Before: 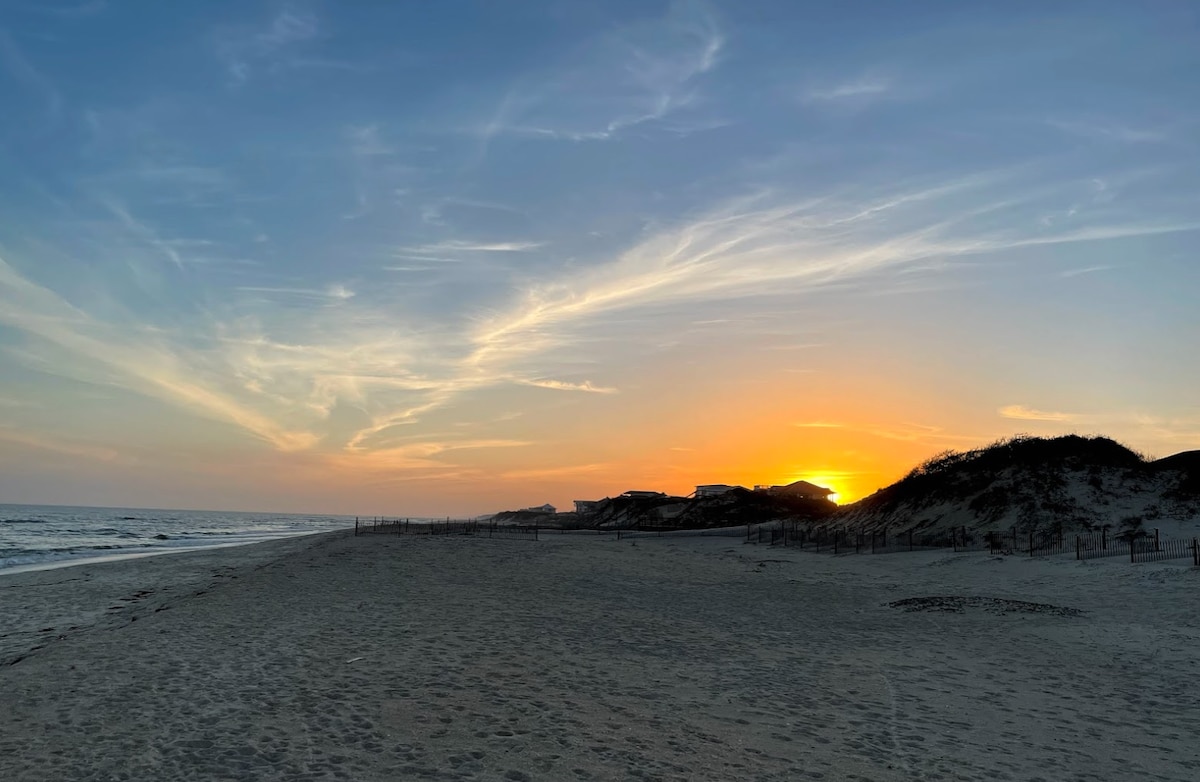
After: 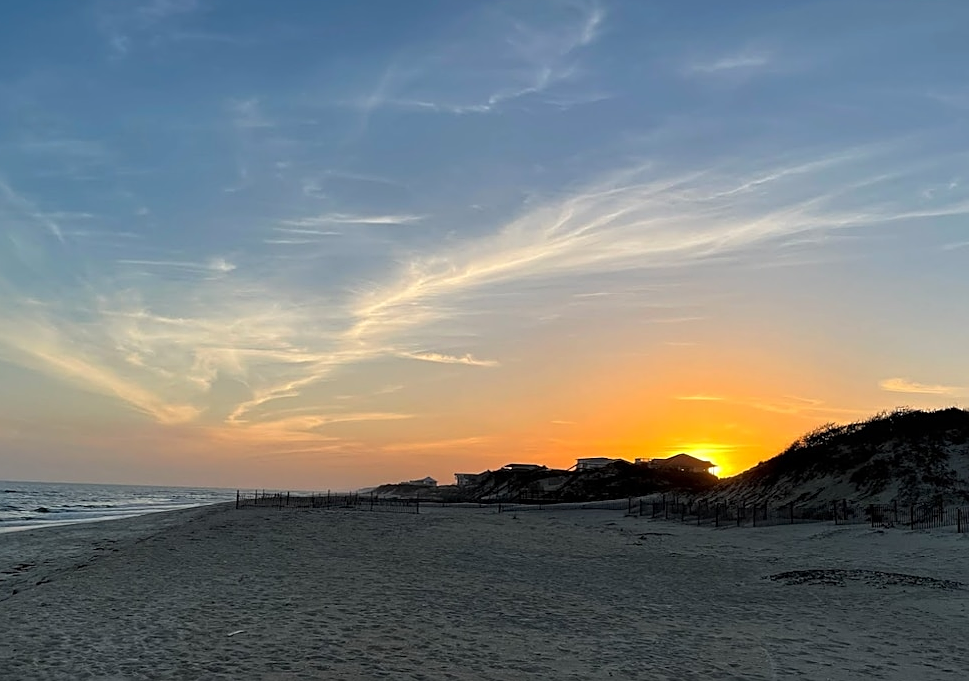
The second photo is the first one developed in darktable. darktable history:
local contrast: mode bilateral grid, contrast 15, coarseness 36, detail 105%, midtone range 0.2
sharpen: on, module defaults
exposure: compensate highlight preservation false
crop: left 10%, top 3.558%, right 9.171%, bottom 9.325%
